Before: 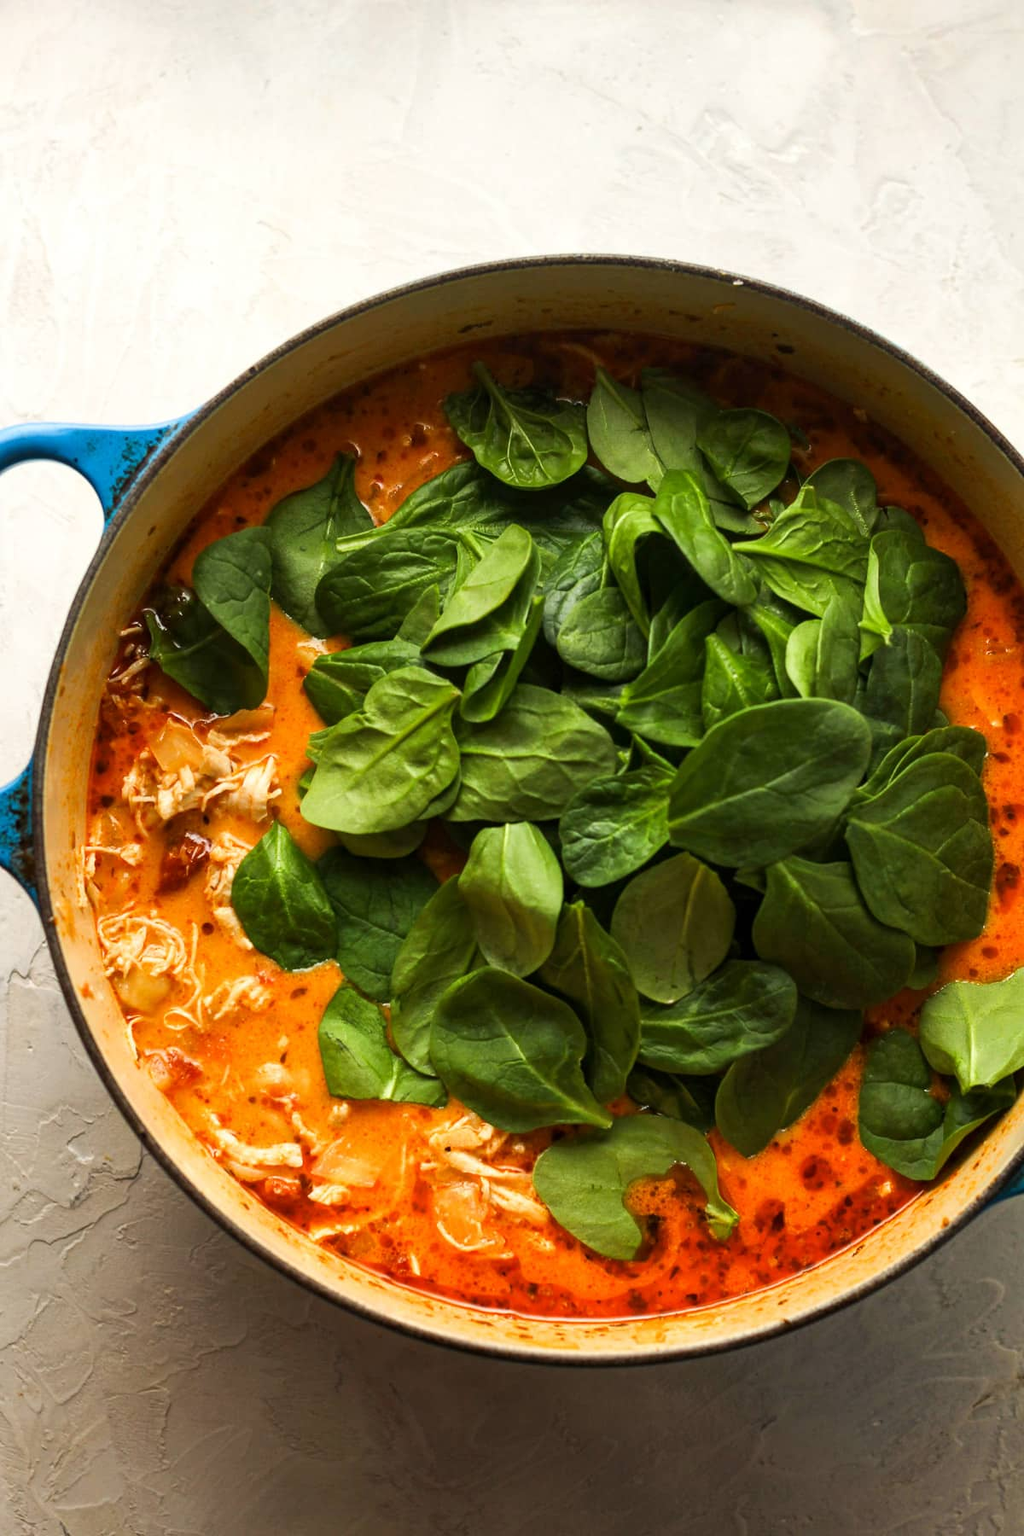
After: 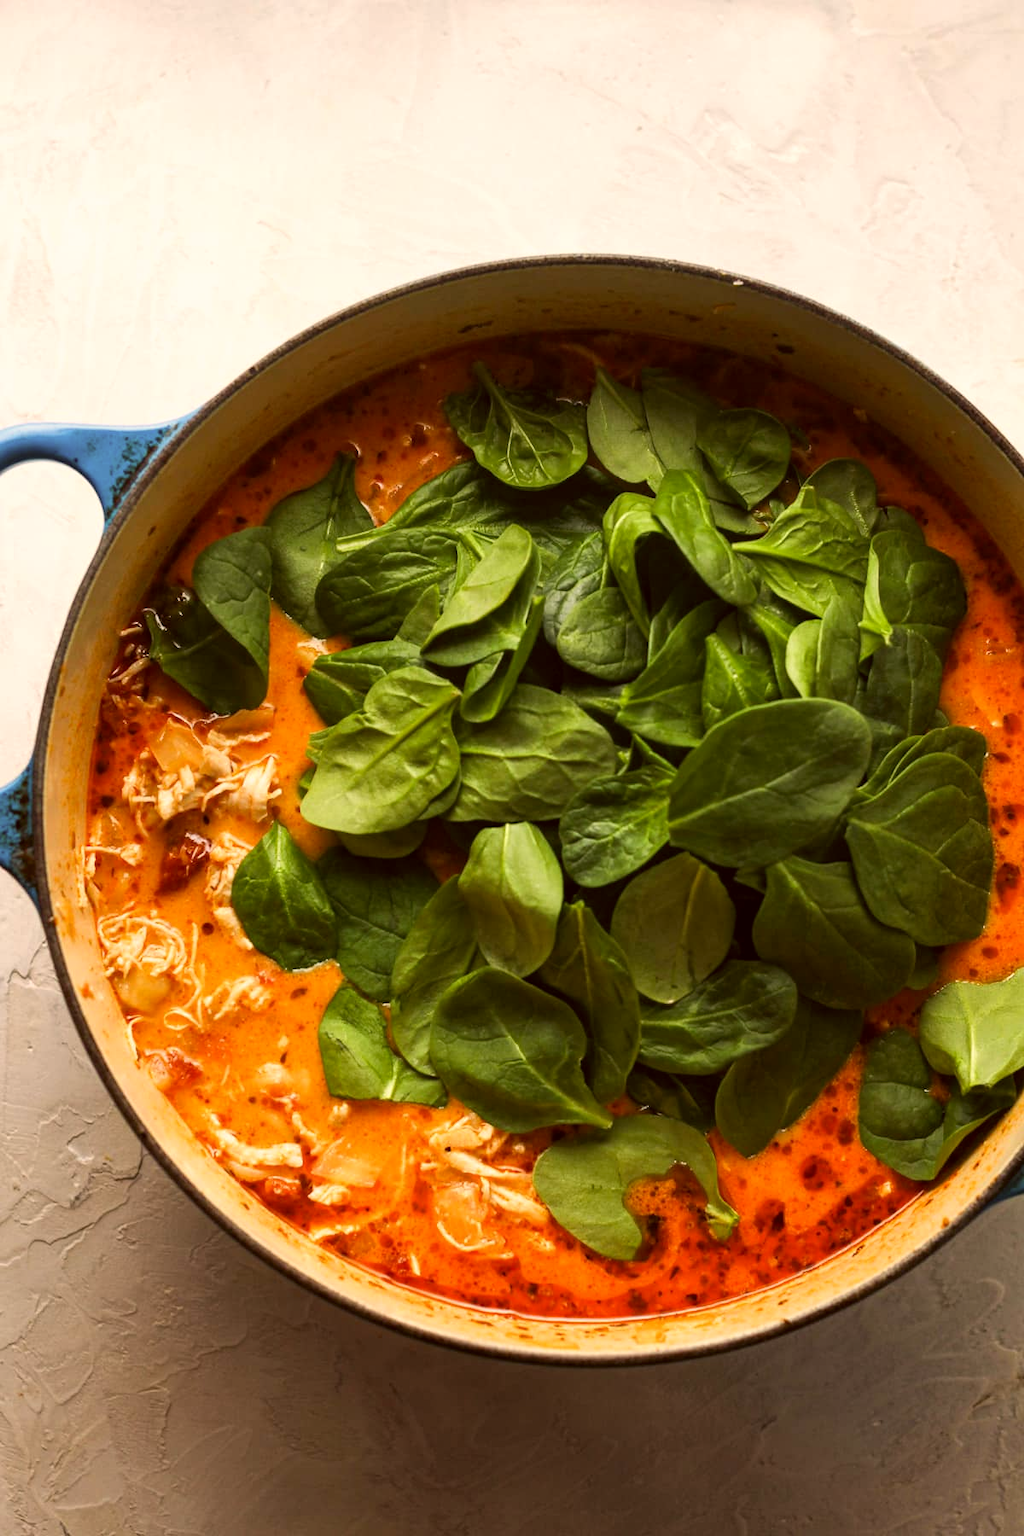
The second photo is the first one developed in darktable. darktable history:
color correction: highlights a* 6.39, highlights b* 7.82, shadows a* 6.21, shadows b* 7.23, saturation 0.921
